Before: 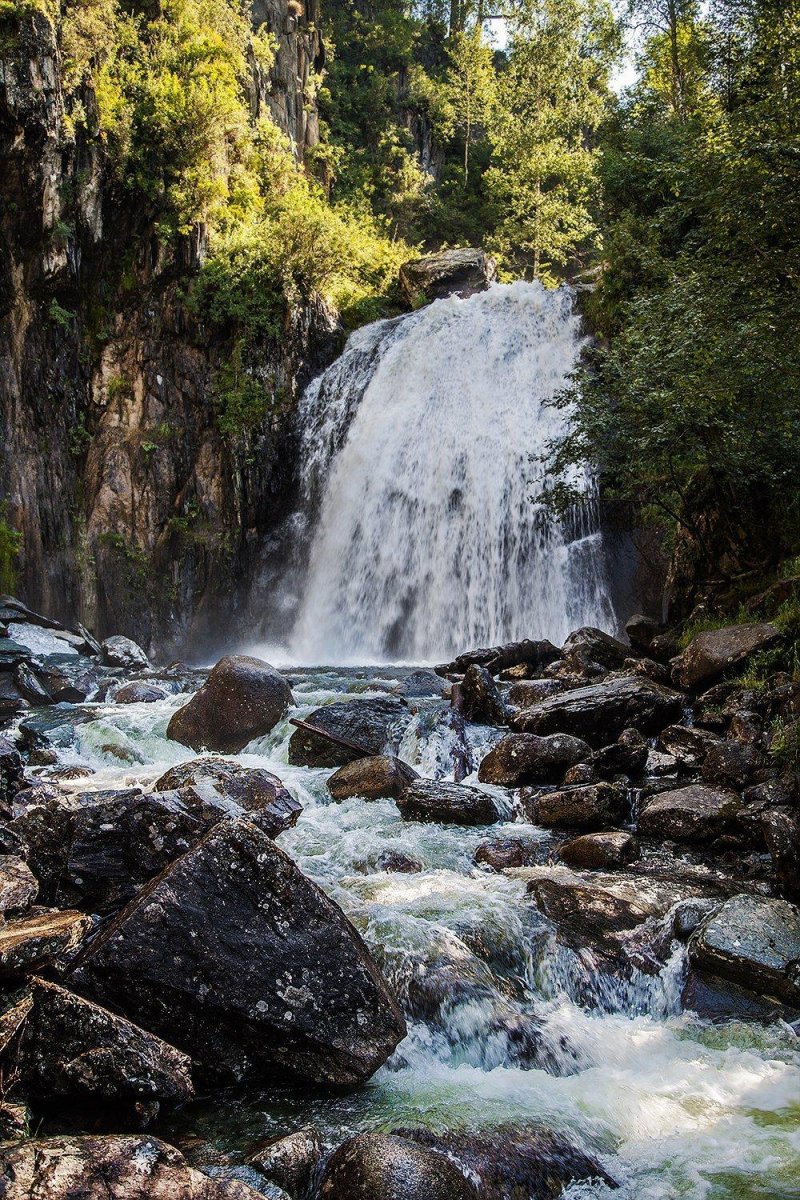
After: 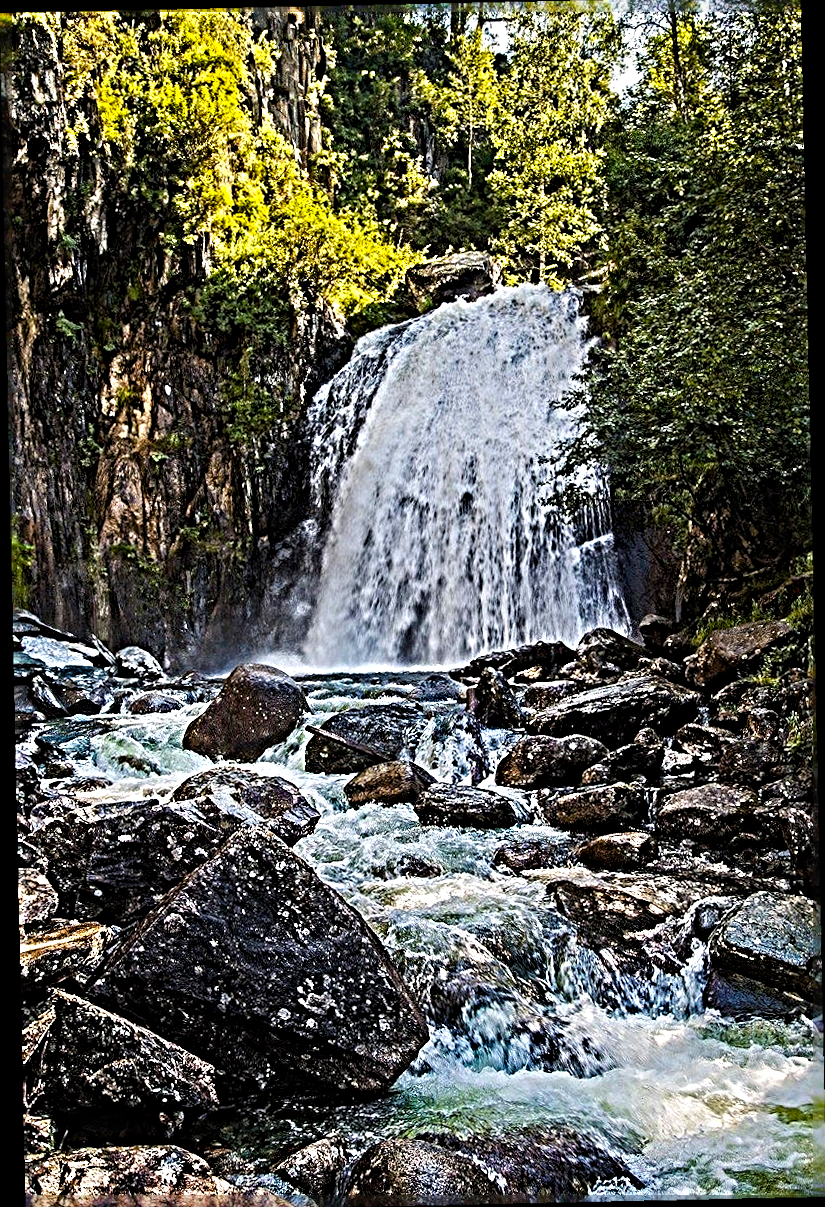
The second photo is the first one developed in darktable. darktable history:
crop and rotate: angle -0.5°
rotate and perspective: rotation -1.75°, automatic cropping off
color balance rgb: linear chroma grading › global chroma 15%, perceptual saturation grading › global saturation 30%
sharpen: radius 6.3, amount 1.8, threshold 0
